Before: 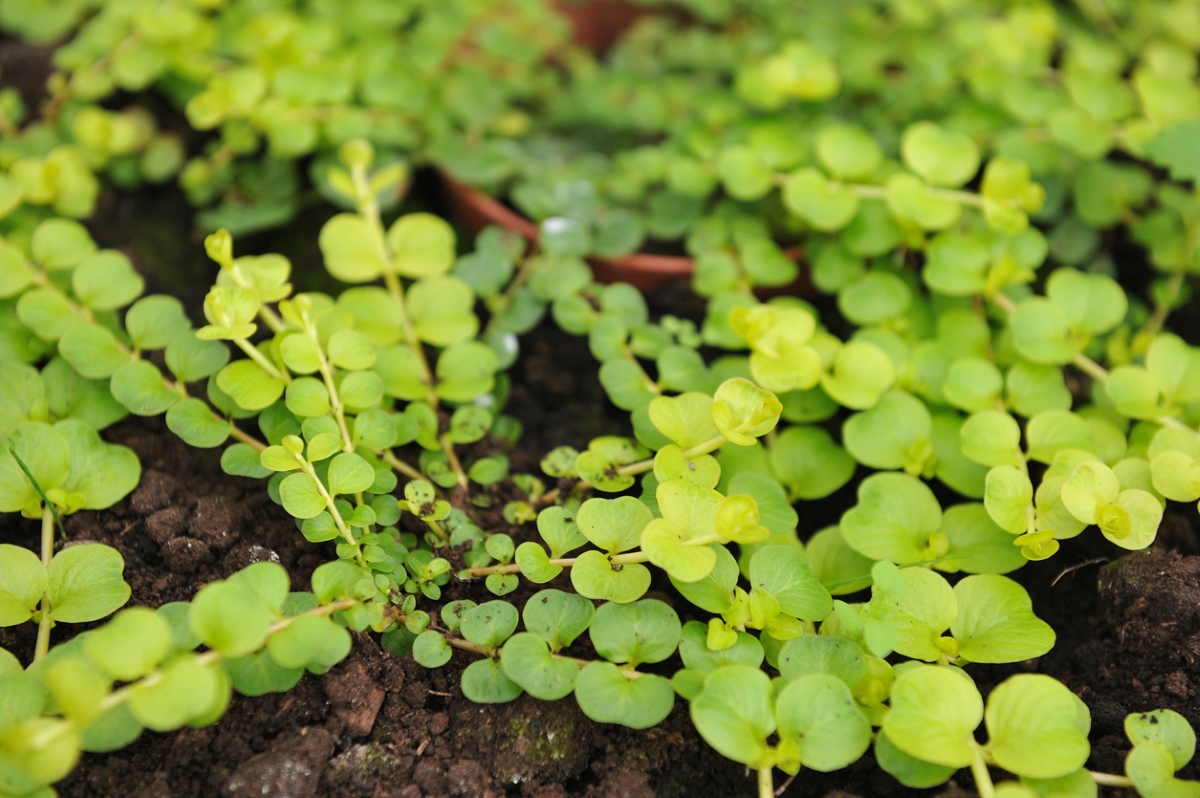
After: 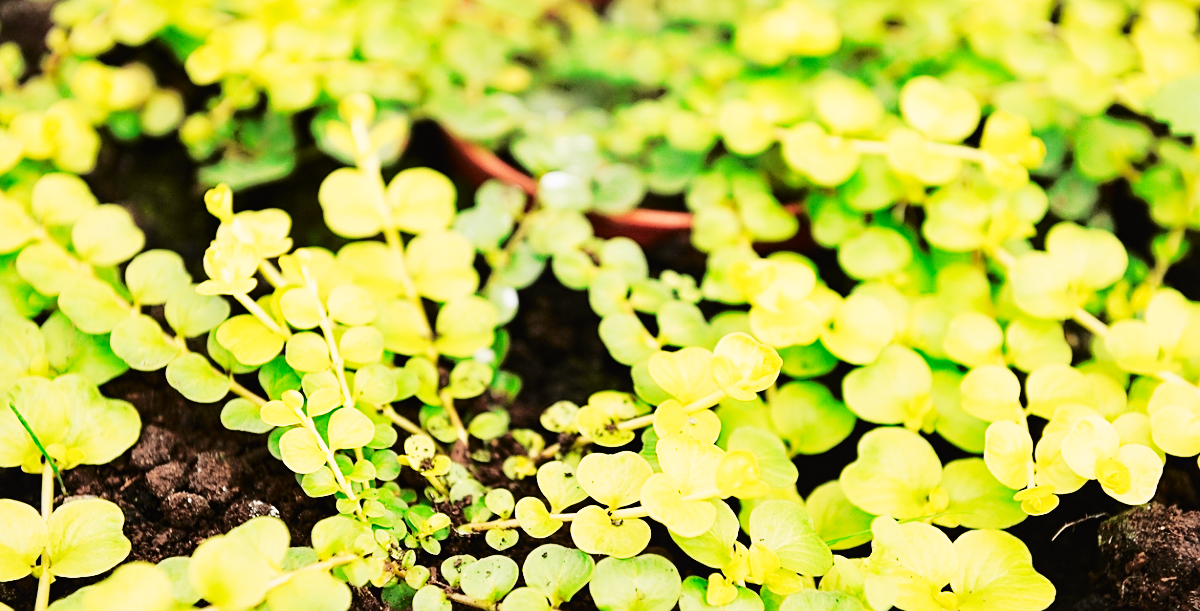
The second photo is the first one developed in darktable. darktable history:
crop: top 5.69%, bottom 17.633%
tone equalizer: on, module defaults
sharpen: on, module defaults
tone curve: curves: ch0 [(0.003, 0.015) (0.104, 0.07) (0.239, 0.201) (0.327, 0.317) (0.401, 0.443) (0.495, 0.55) (0.65, 0.68) (0.832, 0.858) (1, 0.977)]; ch1 [(0, 0) (0.161, 0.092) (0.35, 0.33) (0.379, 0.401) (0.447, 0.476) (0.495, 0.499) (0.515, 0.518) (0.55, 0.557) (0.621, 0.615) (0.718, 0.734) (1, 1)]; ch2 [(0, 0) (0.359, 0.372) (0.437, 0.437) (0.502, 0.501) (0.534, 0.537) (0.599, 0.586) (1, 1)], color space Lab, independent channels, preserve colors none
local contrast: mode bilateral grid, contrast 20, coarseness 50, detail 119%, midtone range 0.2
base curve: curves: ch0 [(0, 0) (0.007, 0.004) (0.027, 0.03) (0.046, 0.07) (0.207, 0.54) (0.442, 0.872) (0.673, 0.972) (1, 1)], preserve colors none
